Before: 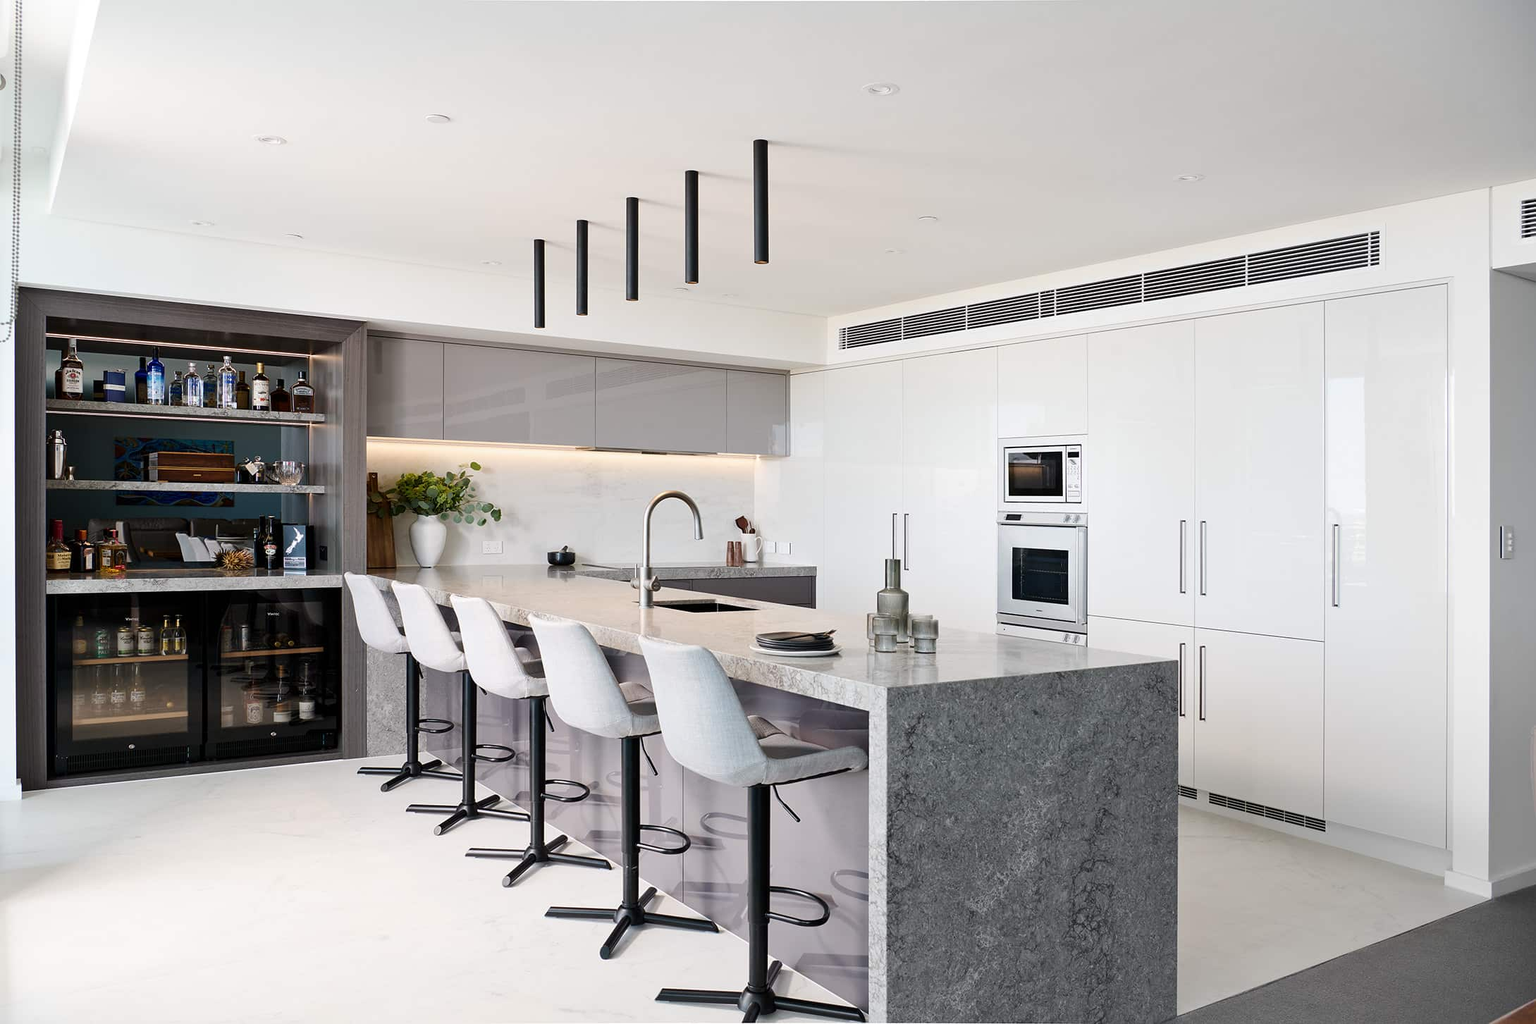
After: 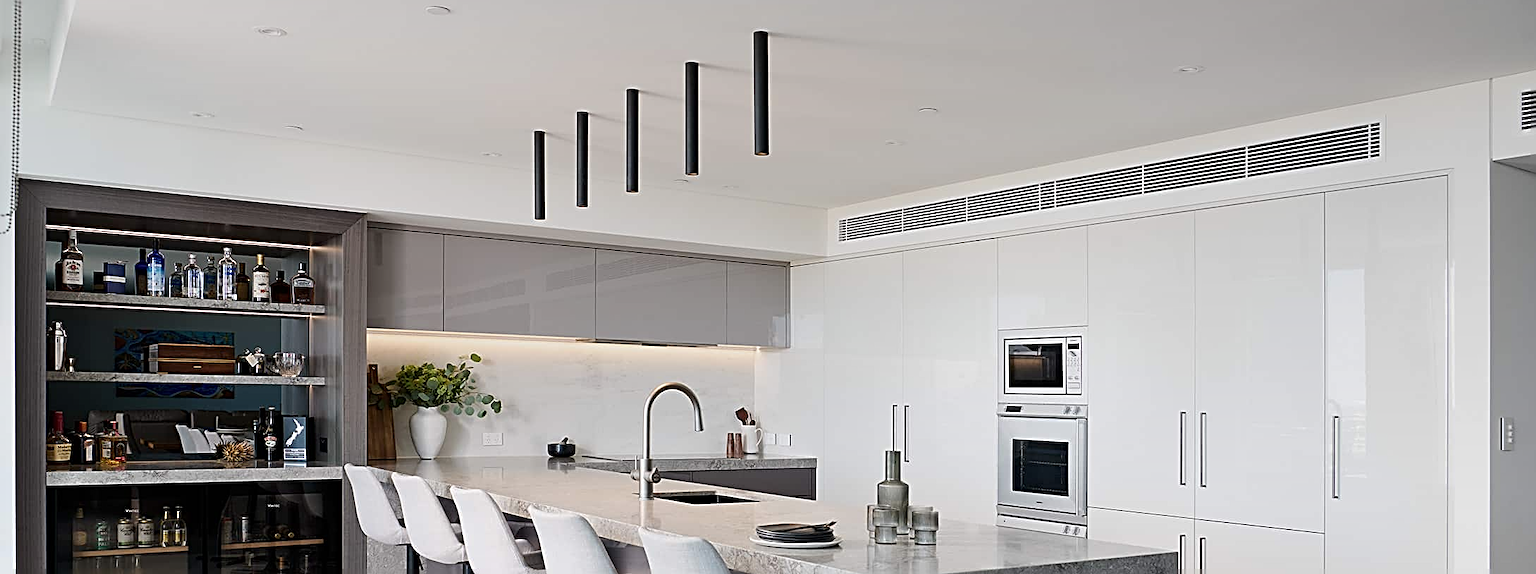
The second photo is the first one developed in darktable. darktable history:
contrast brightness saturation: saturation -0.04
crop and rotate: top 10.605%, bottom 33.274%
sharpen: radius 3.025, amount 0.757
graduated density: rotation -0.352°, offset 57.64
